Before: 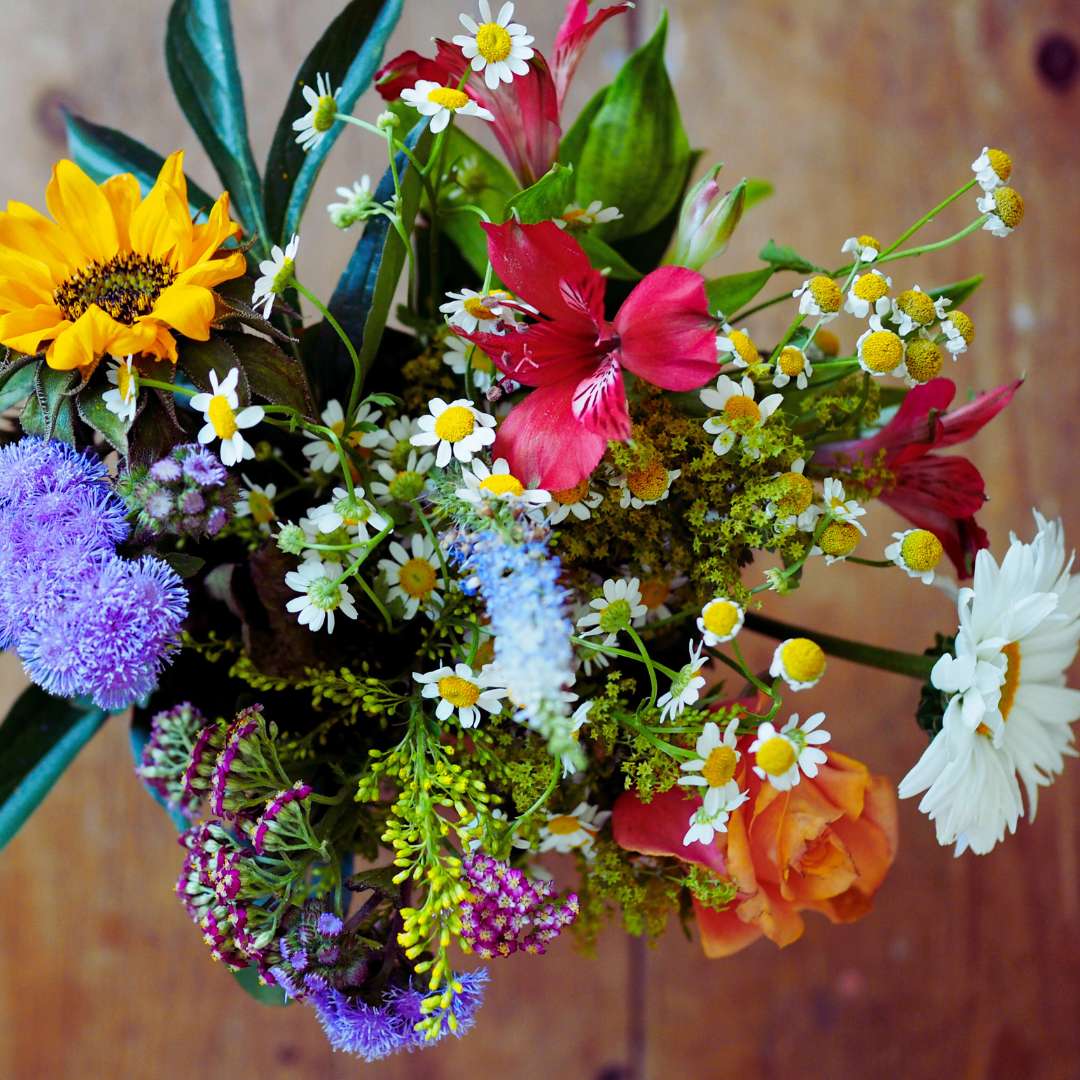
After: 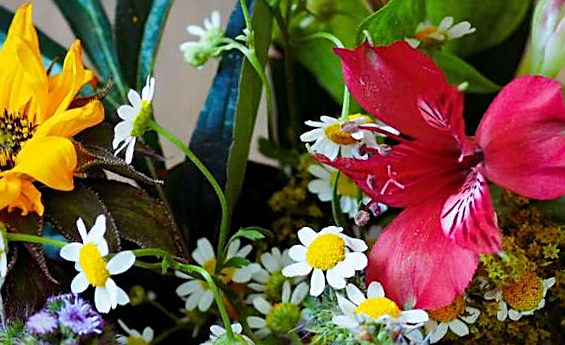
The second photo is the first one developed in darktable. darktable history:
crop: left 10.121%, top 10.631%, right 36.218%, bottom 51.526%
sharpen: on, module defaults
rotate and perspective: rotation -5°, crop left 0.05, crop right 0.952, crop top 0.11, crop bottom 0.89
